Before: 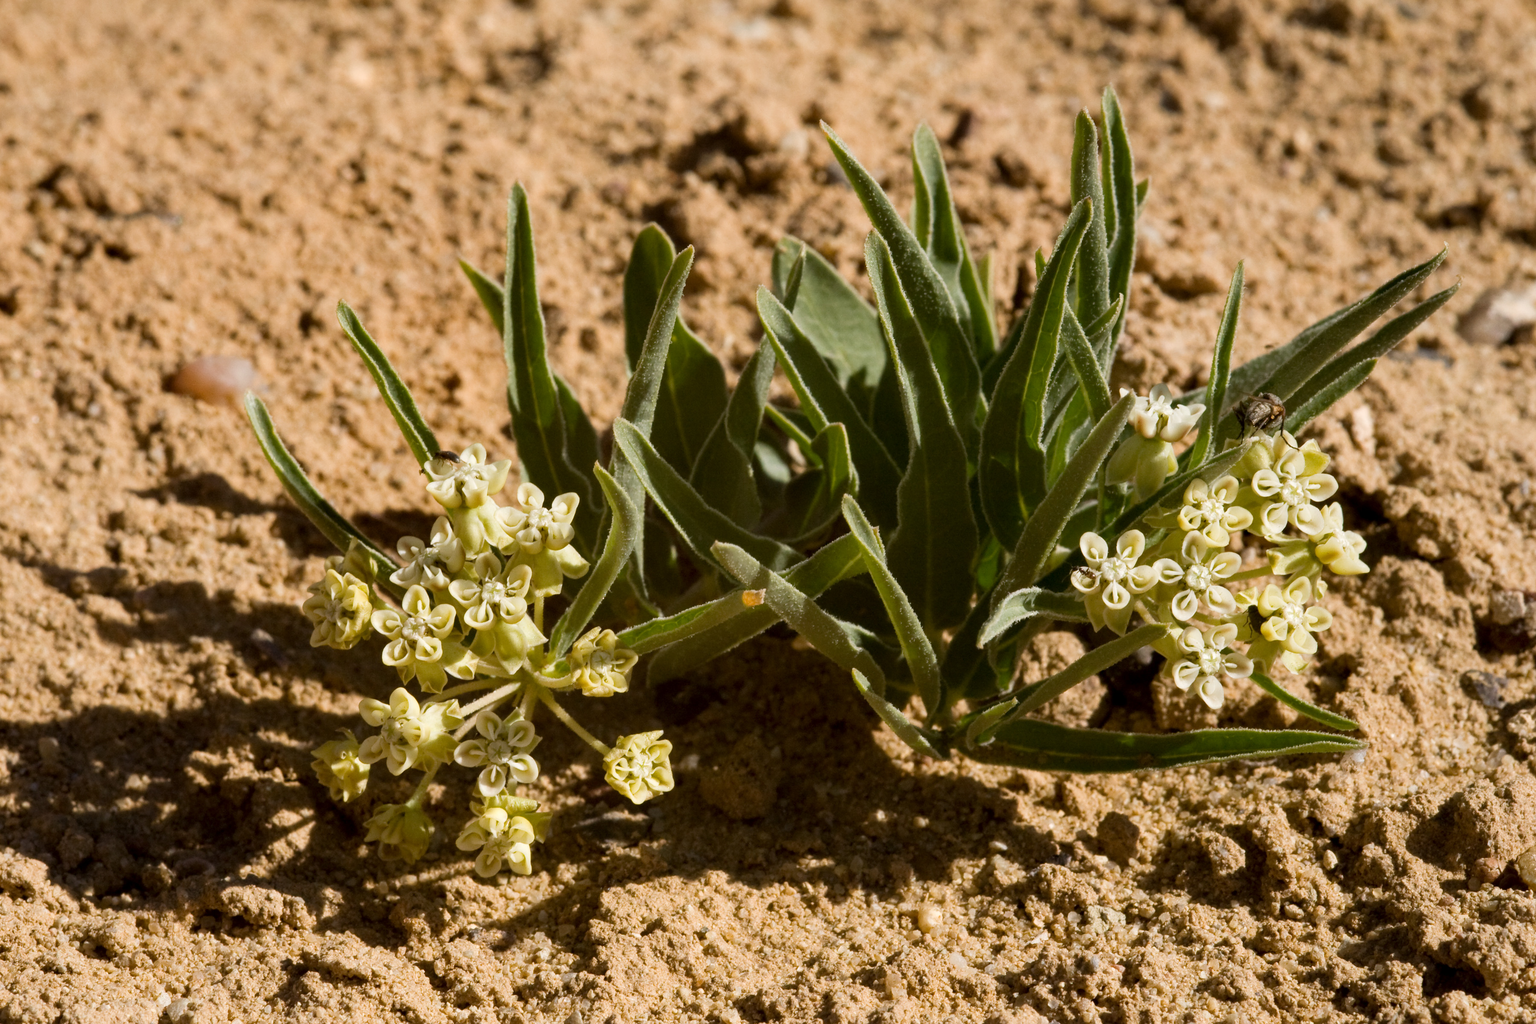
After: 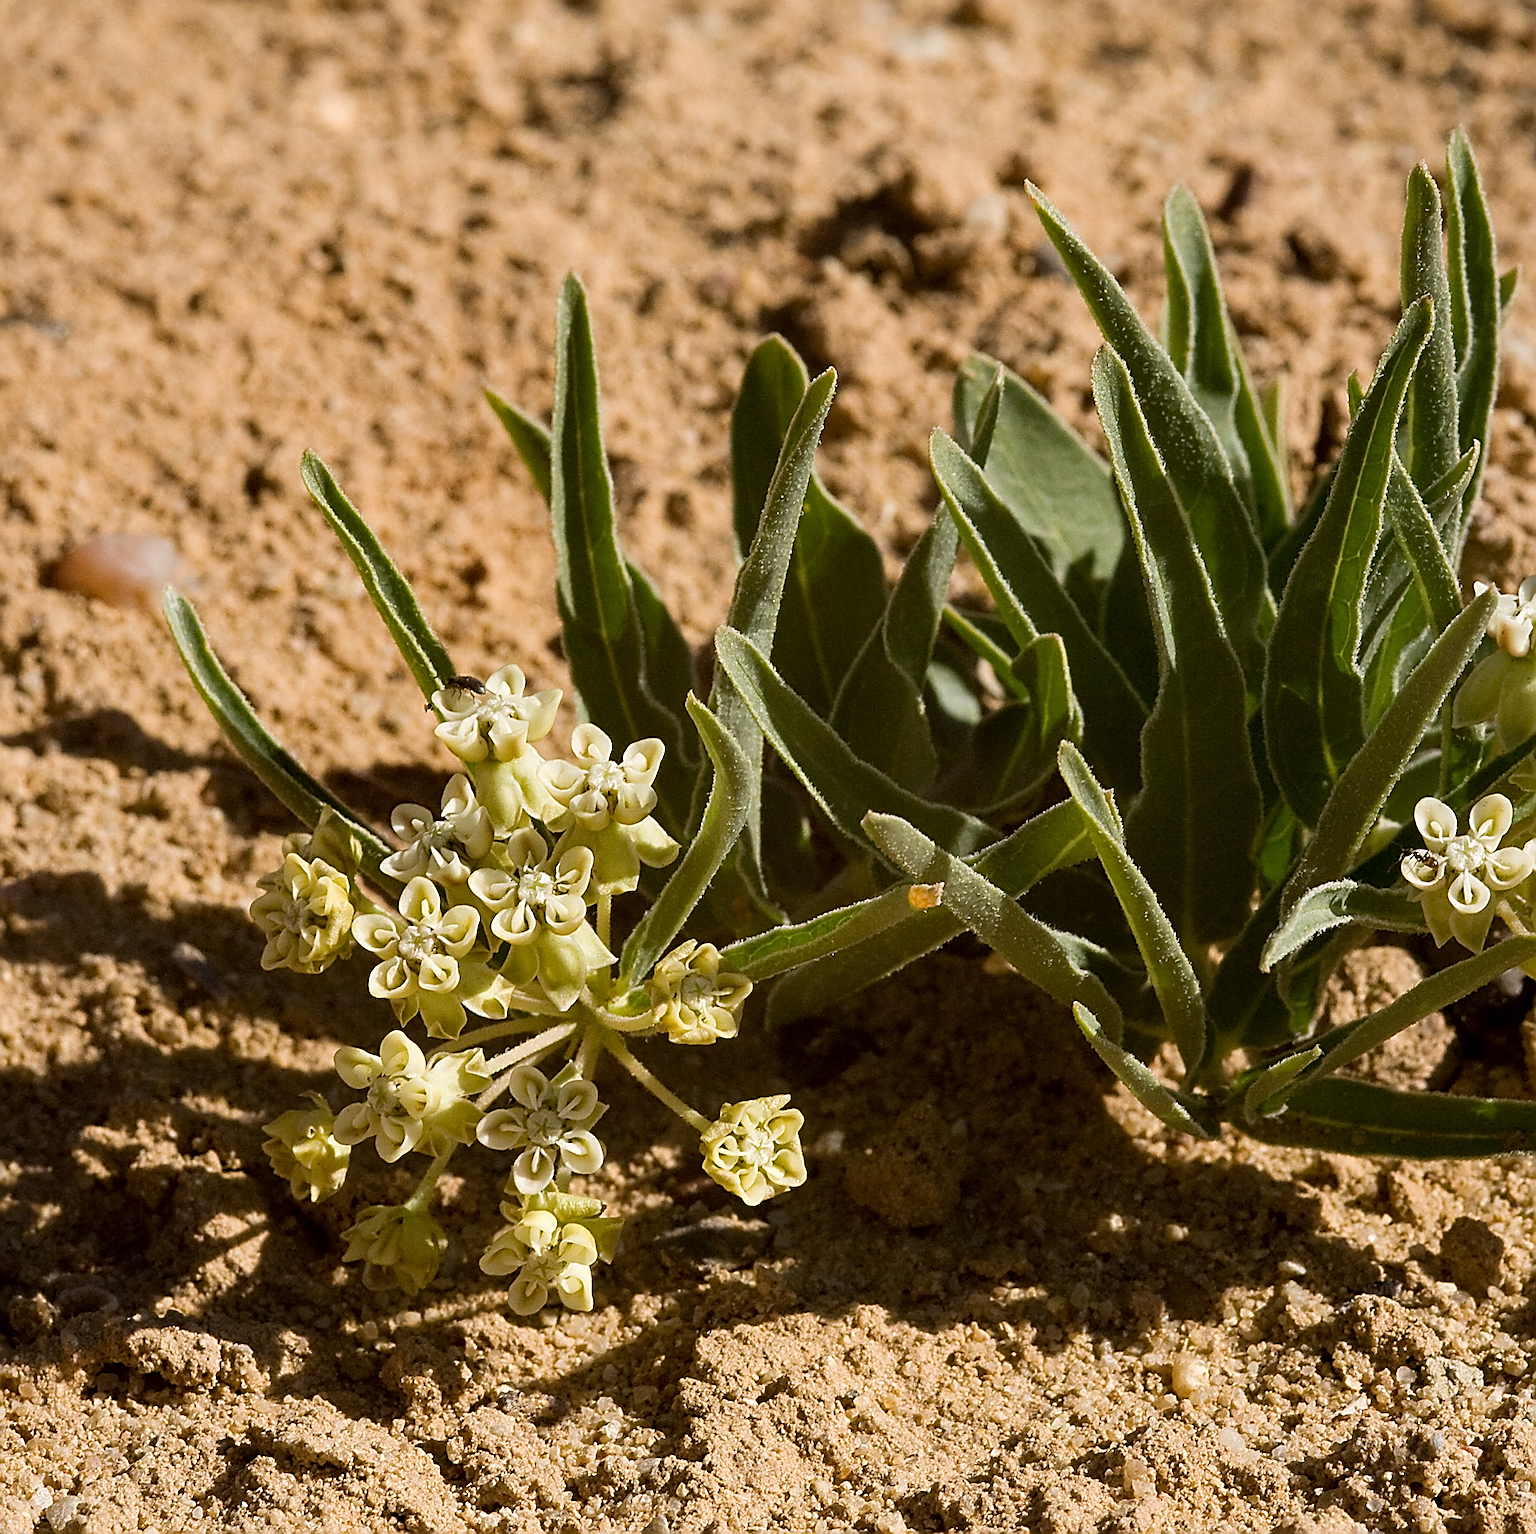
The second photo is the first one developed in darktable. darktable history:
sharpen: amount 1.982
crop and rotate: left 8.879%, right 24.393%
